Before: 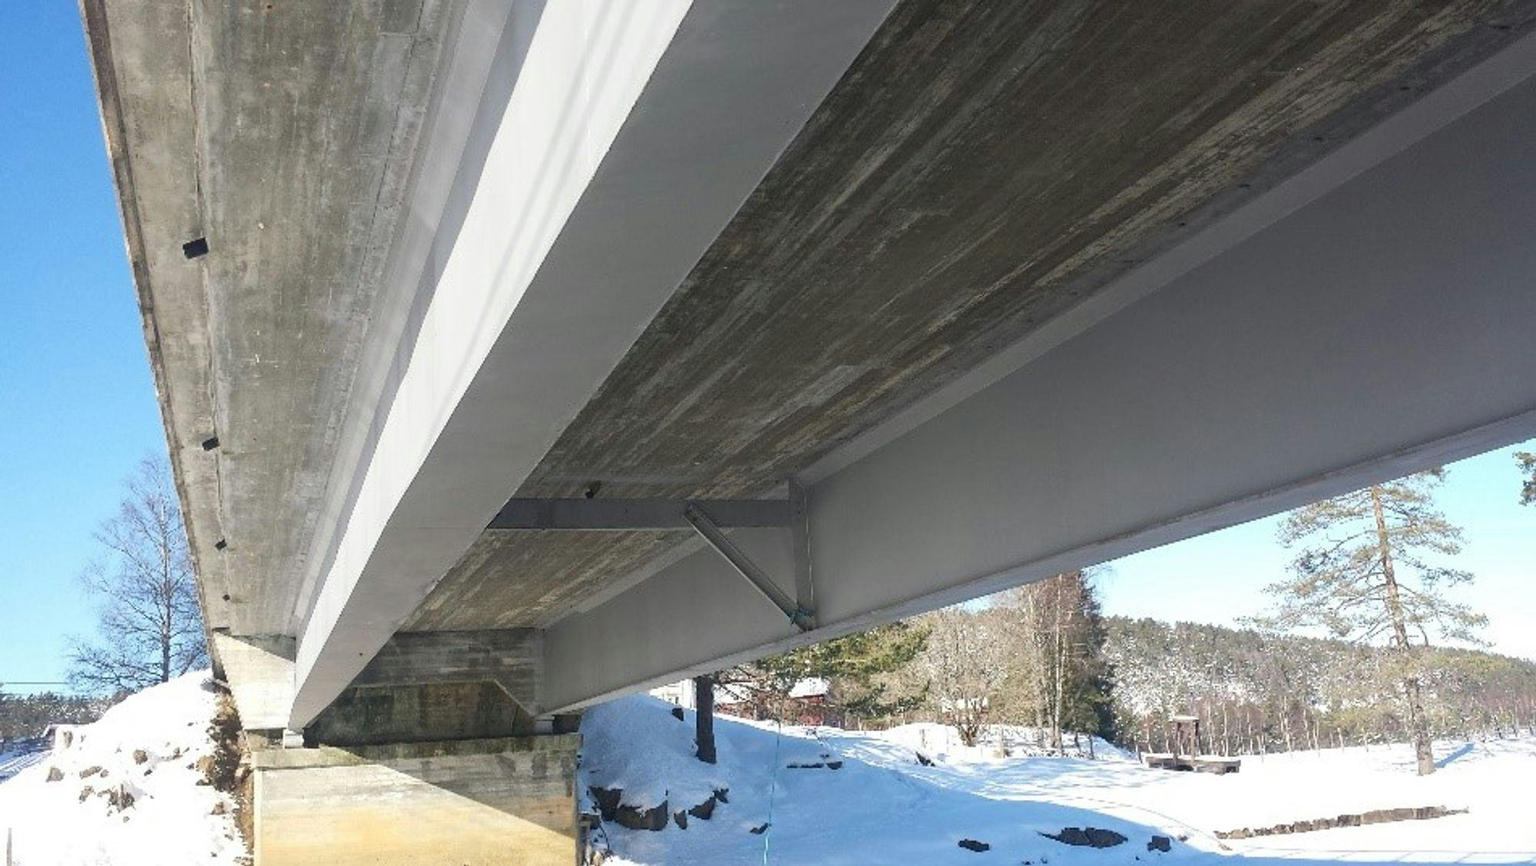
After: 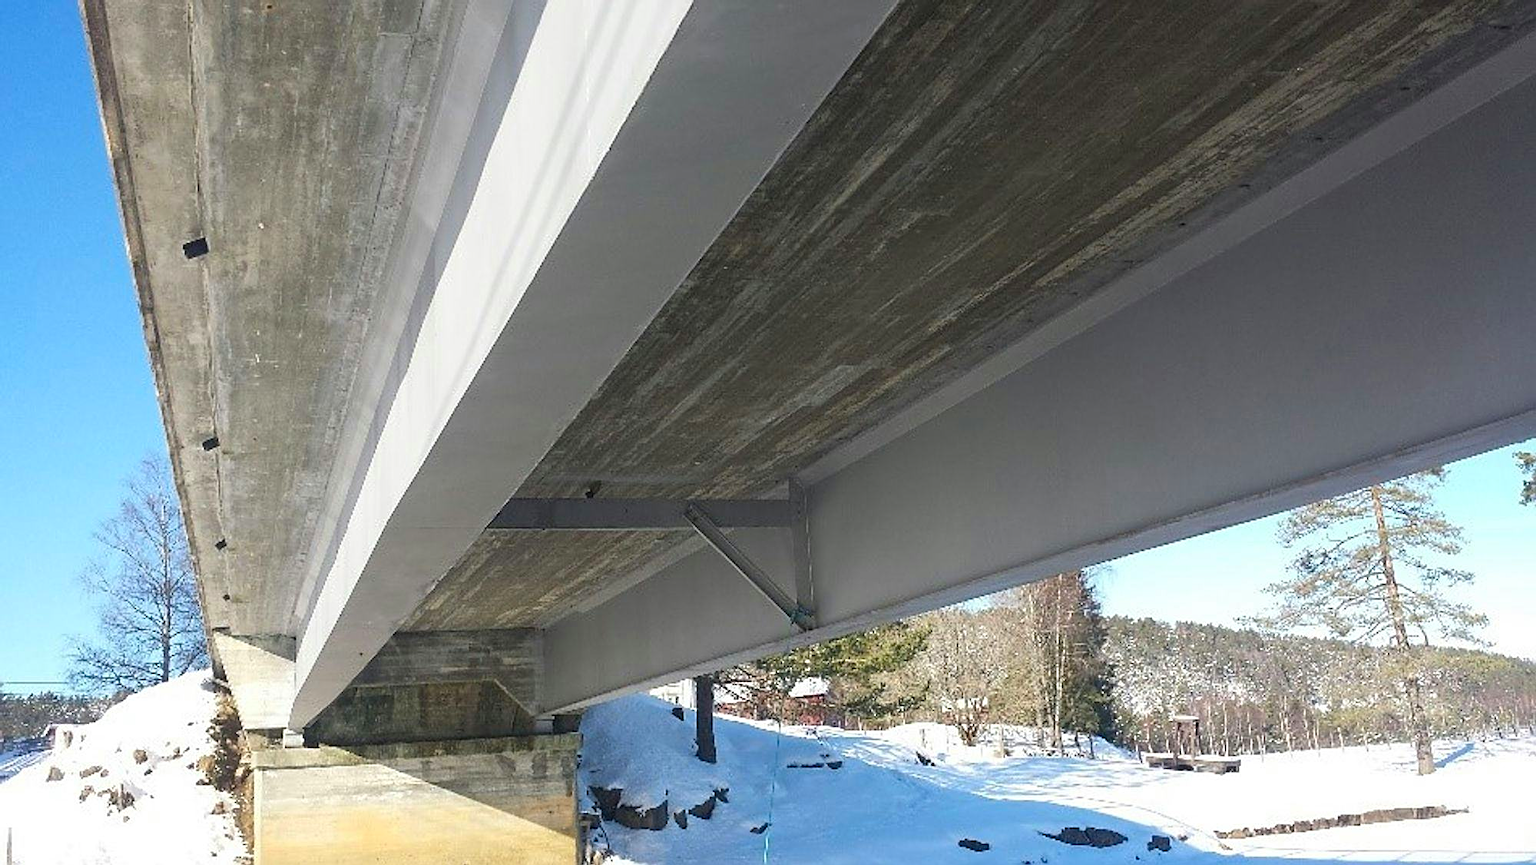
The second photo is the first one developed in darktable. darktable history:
sharpen: on, module defaults
color balance rgb: linear chroma grading › global chroma 7.733%, perceptual saturation grading › global saturation 0.491%, global vibrance 20%
